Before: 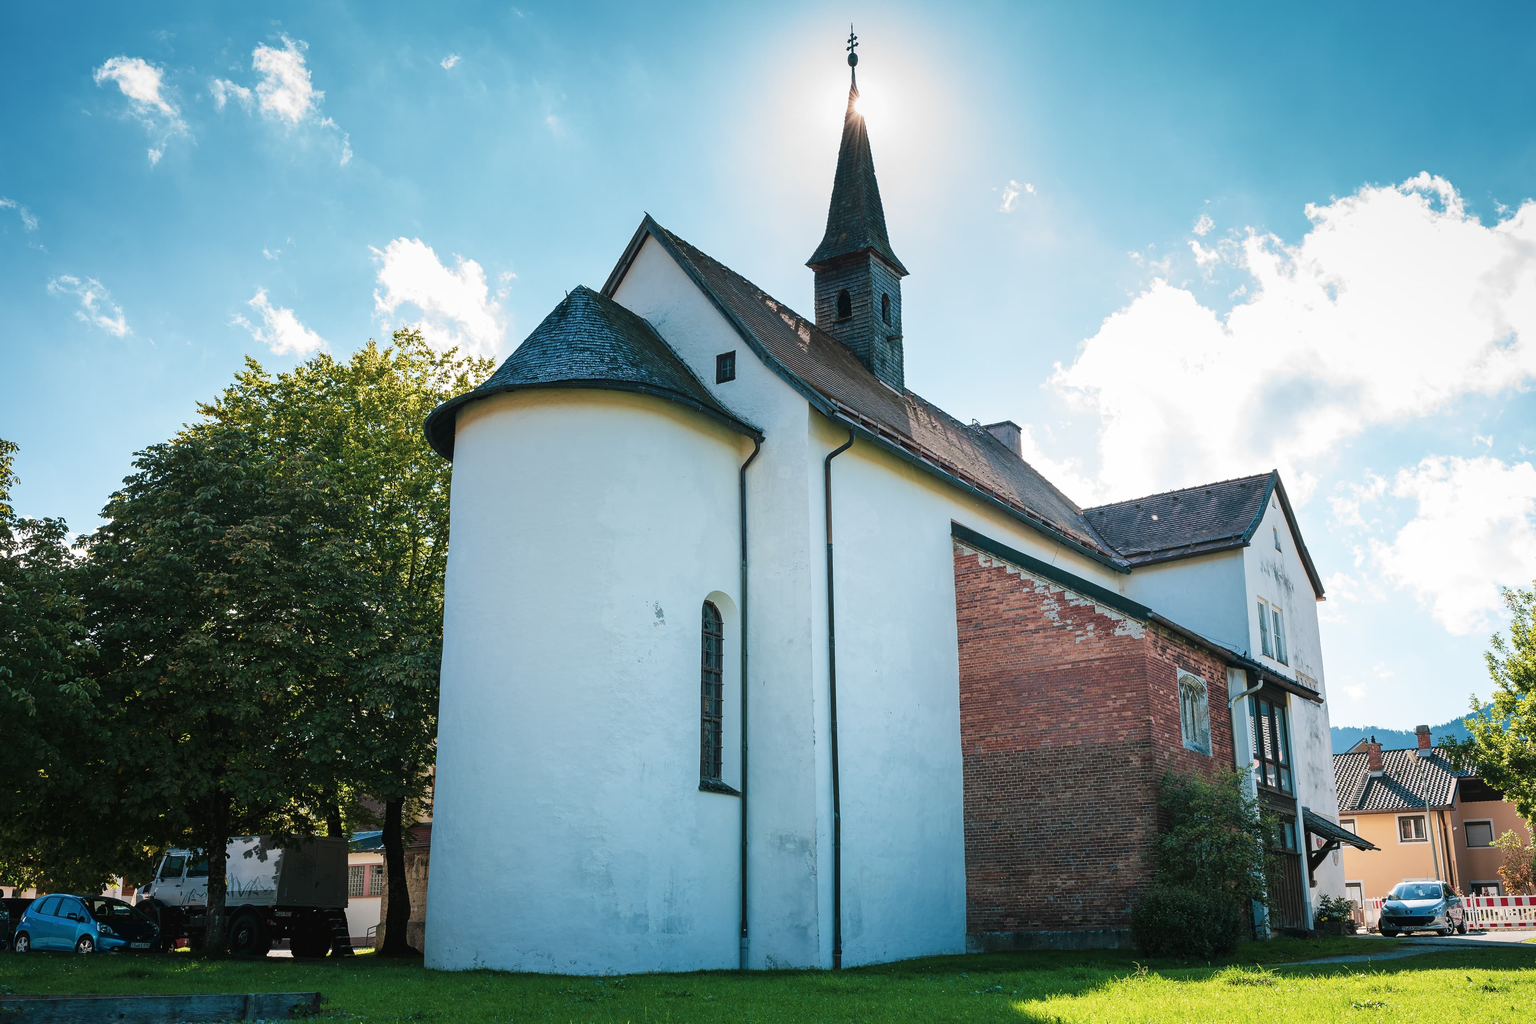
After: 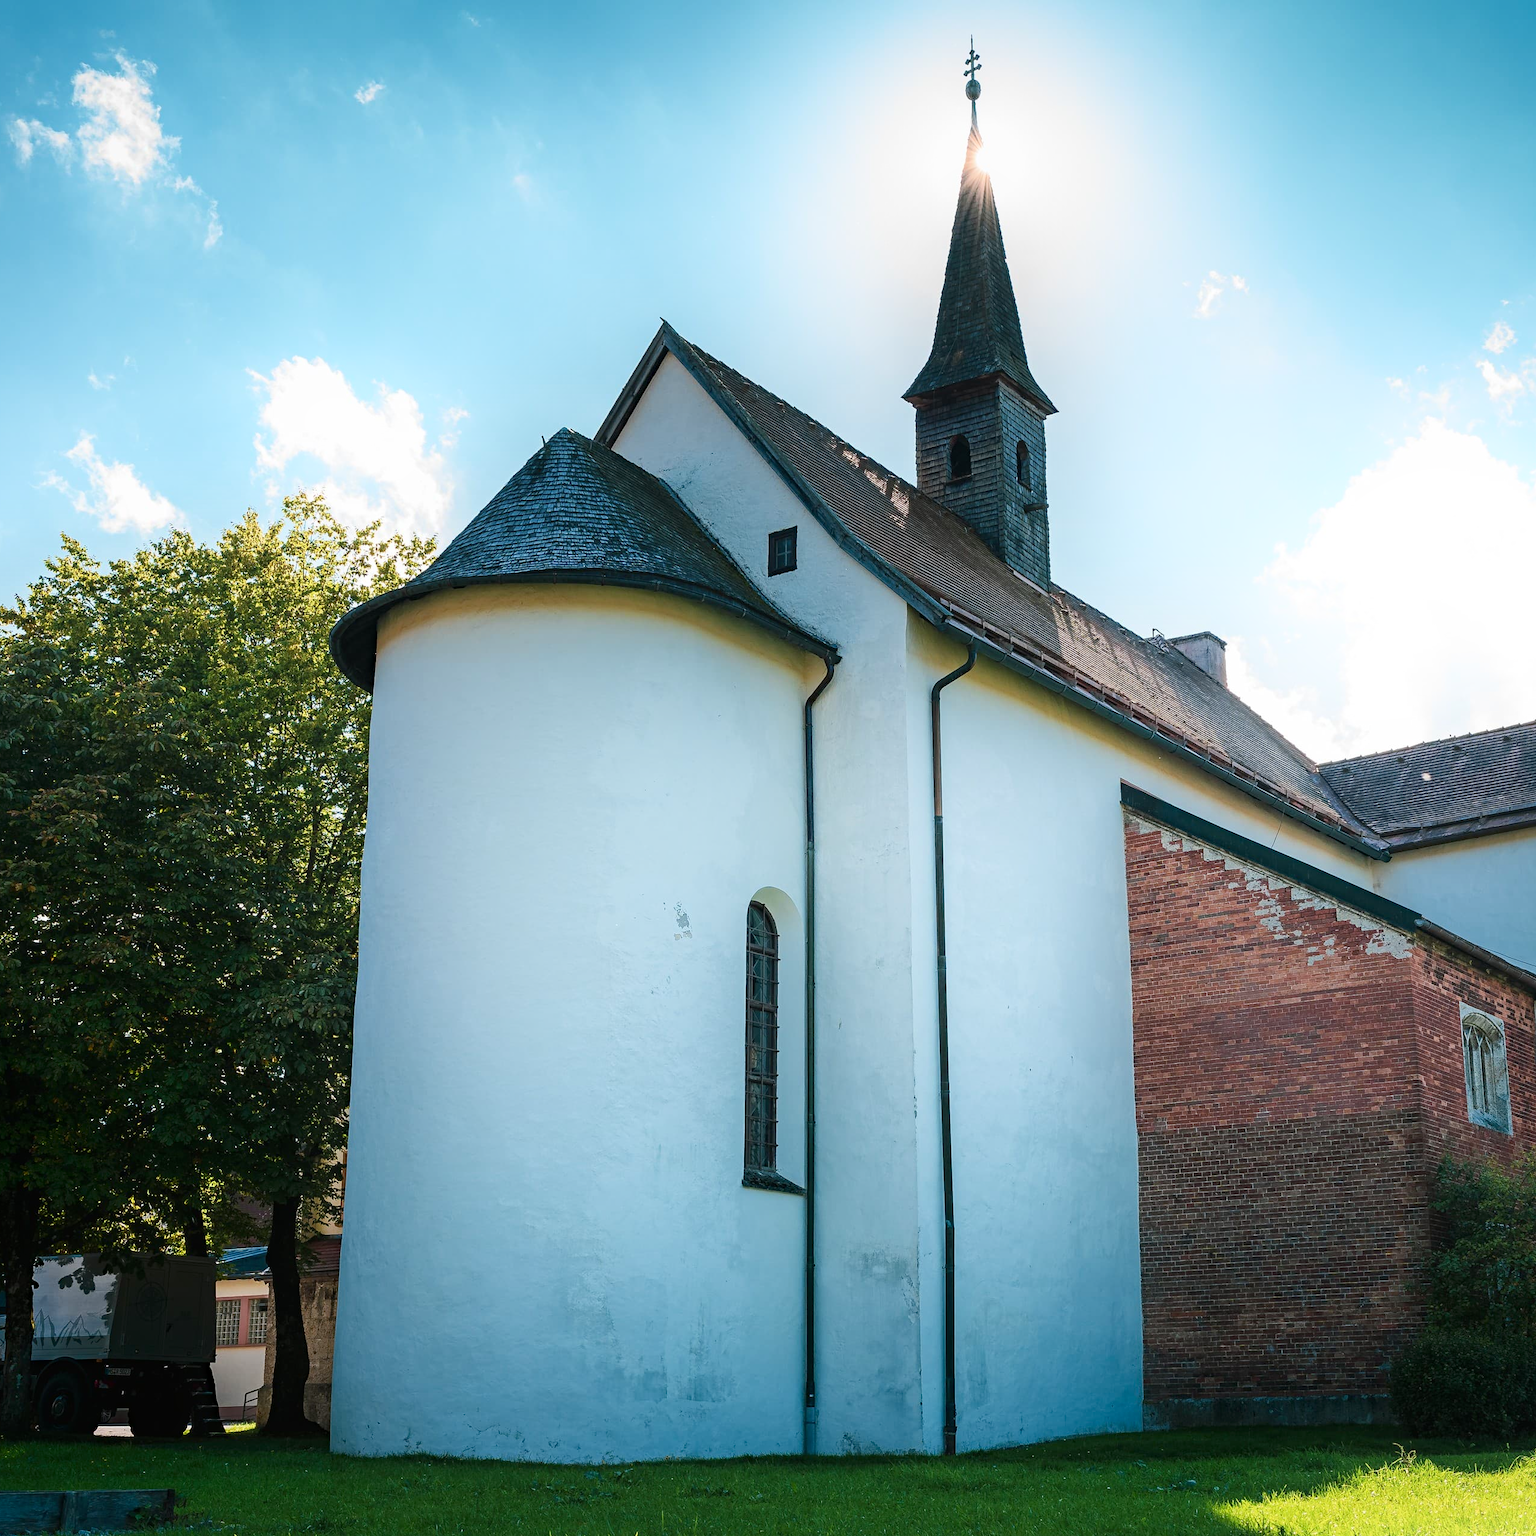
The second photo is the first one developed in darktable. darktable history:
shadows and highlights: shadows -38.82, highlights 63.74, soften with gaussian
crop and rotate: left 13.331%, right 20.017%
haze removal: compatibility mode true, adaptive false
